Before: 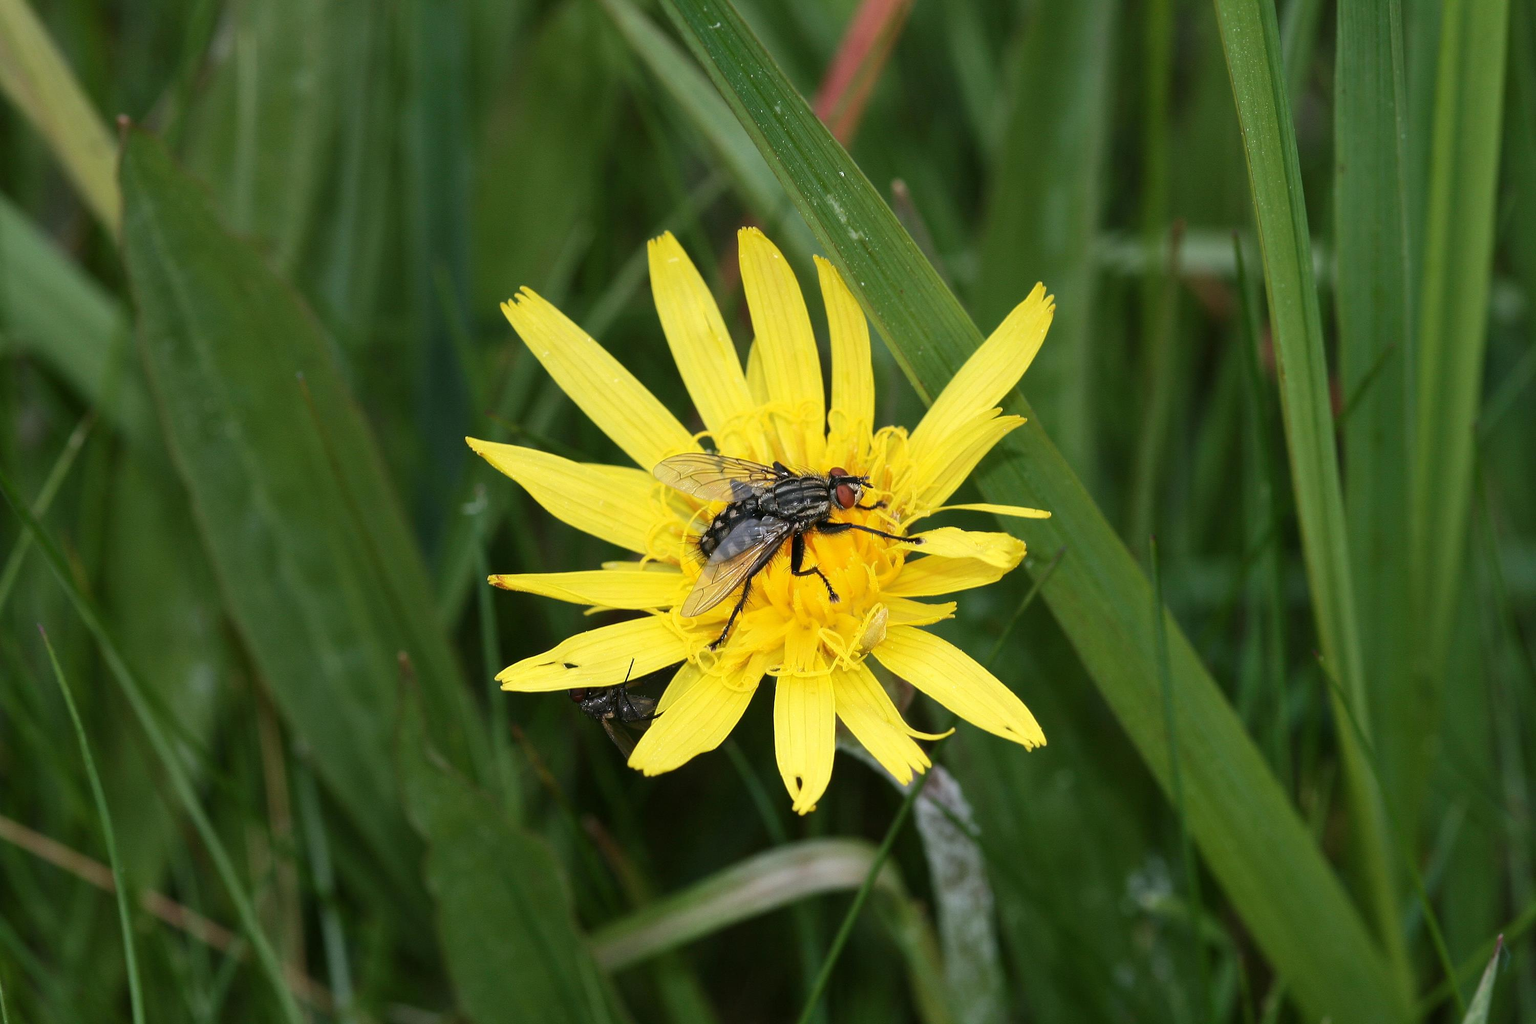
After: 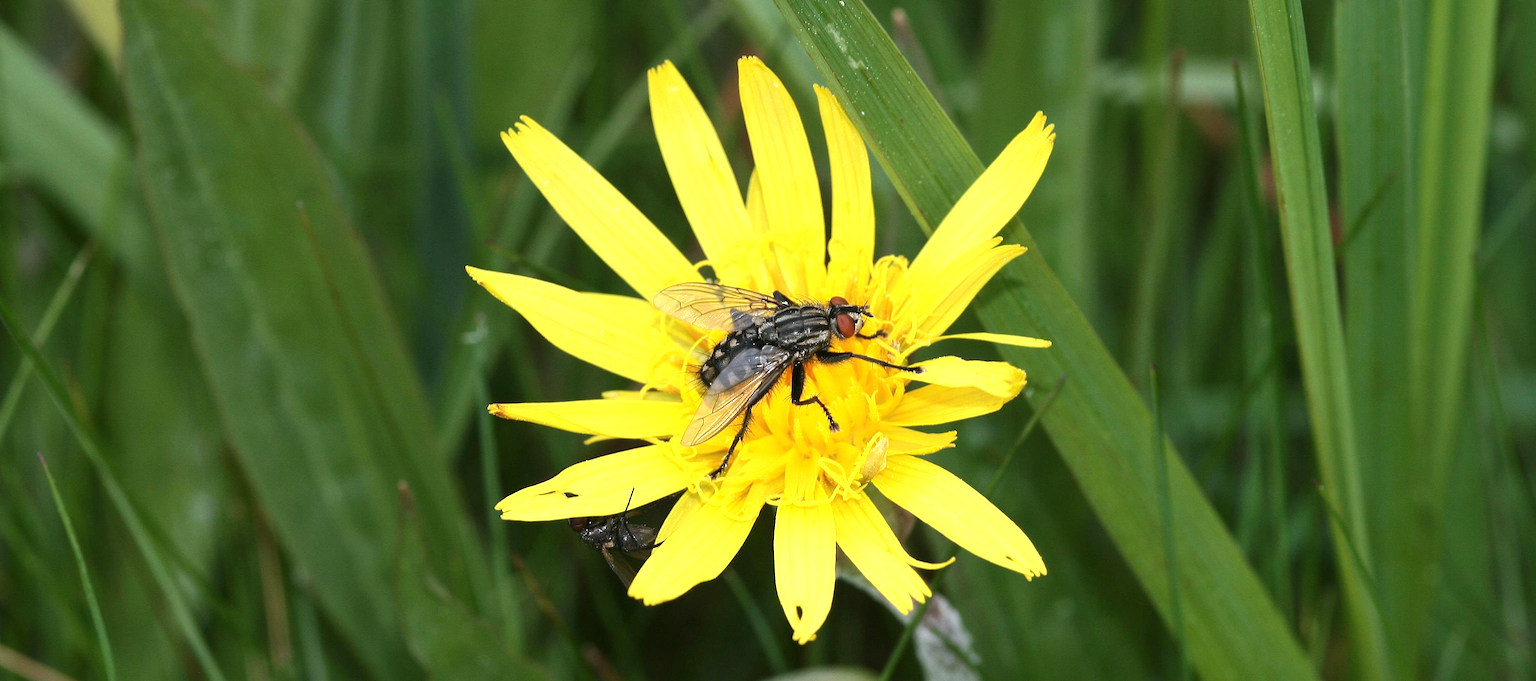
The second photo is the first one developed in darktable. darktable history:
crop: top 16.717%, bottom 16.728%
exposure: black level correction 0, exposure 0.498 EV, compensate highlight preservation false
